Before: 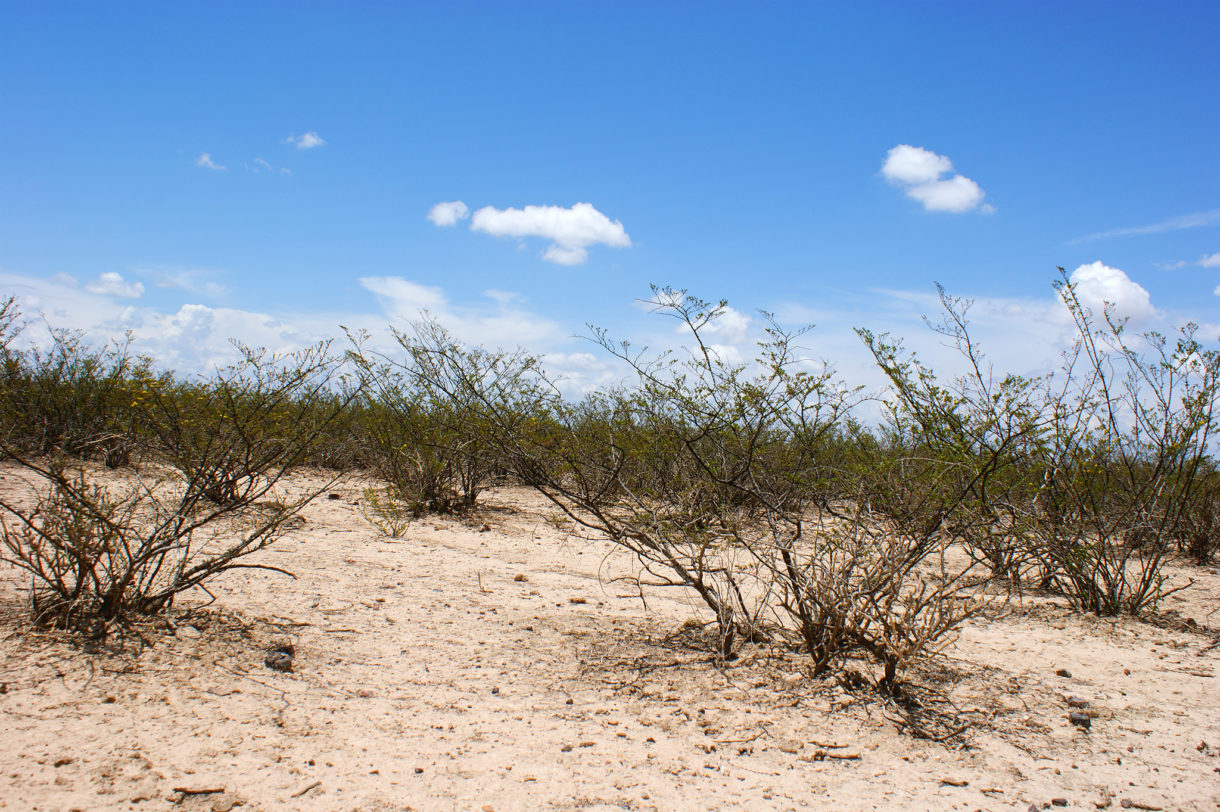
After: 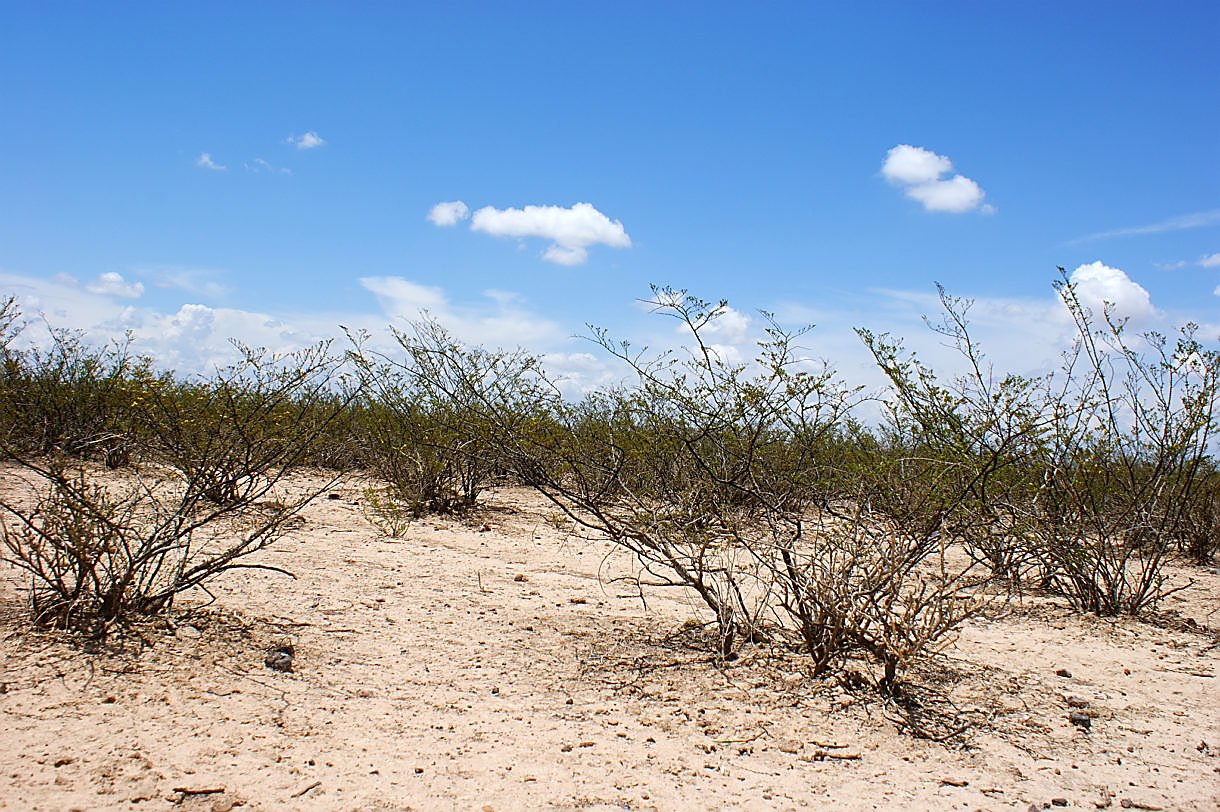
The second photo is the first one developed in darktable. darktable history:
sharpen: radius 1.361, amount 1.249, threshold 0.849
